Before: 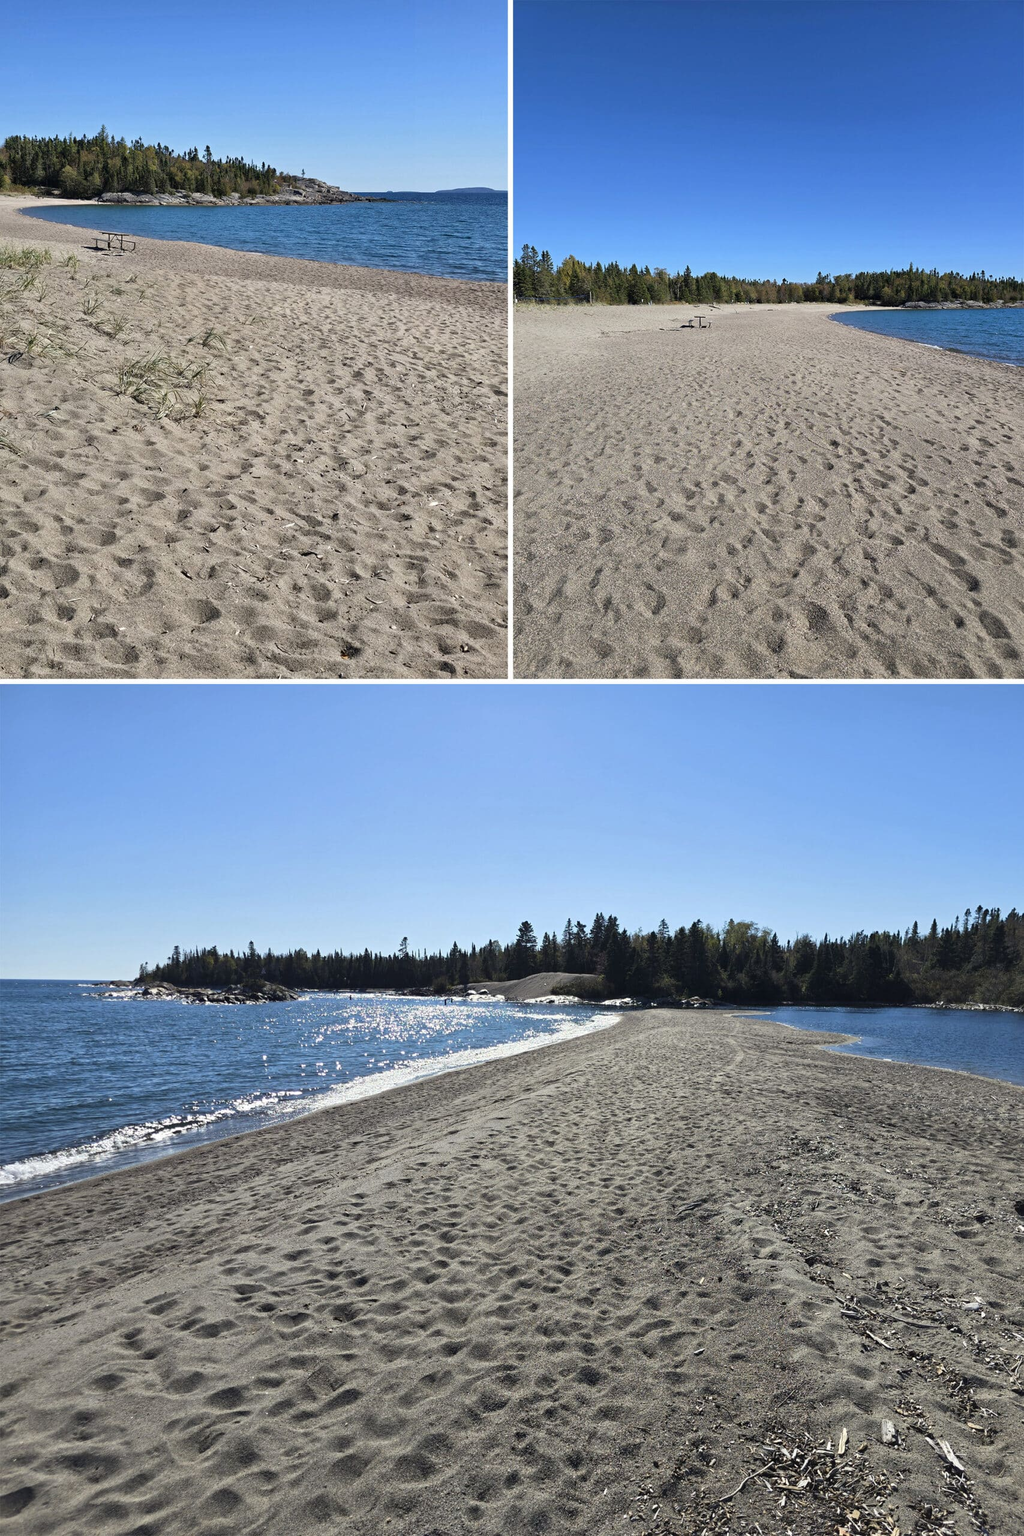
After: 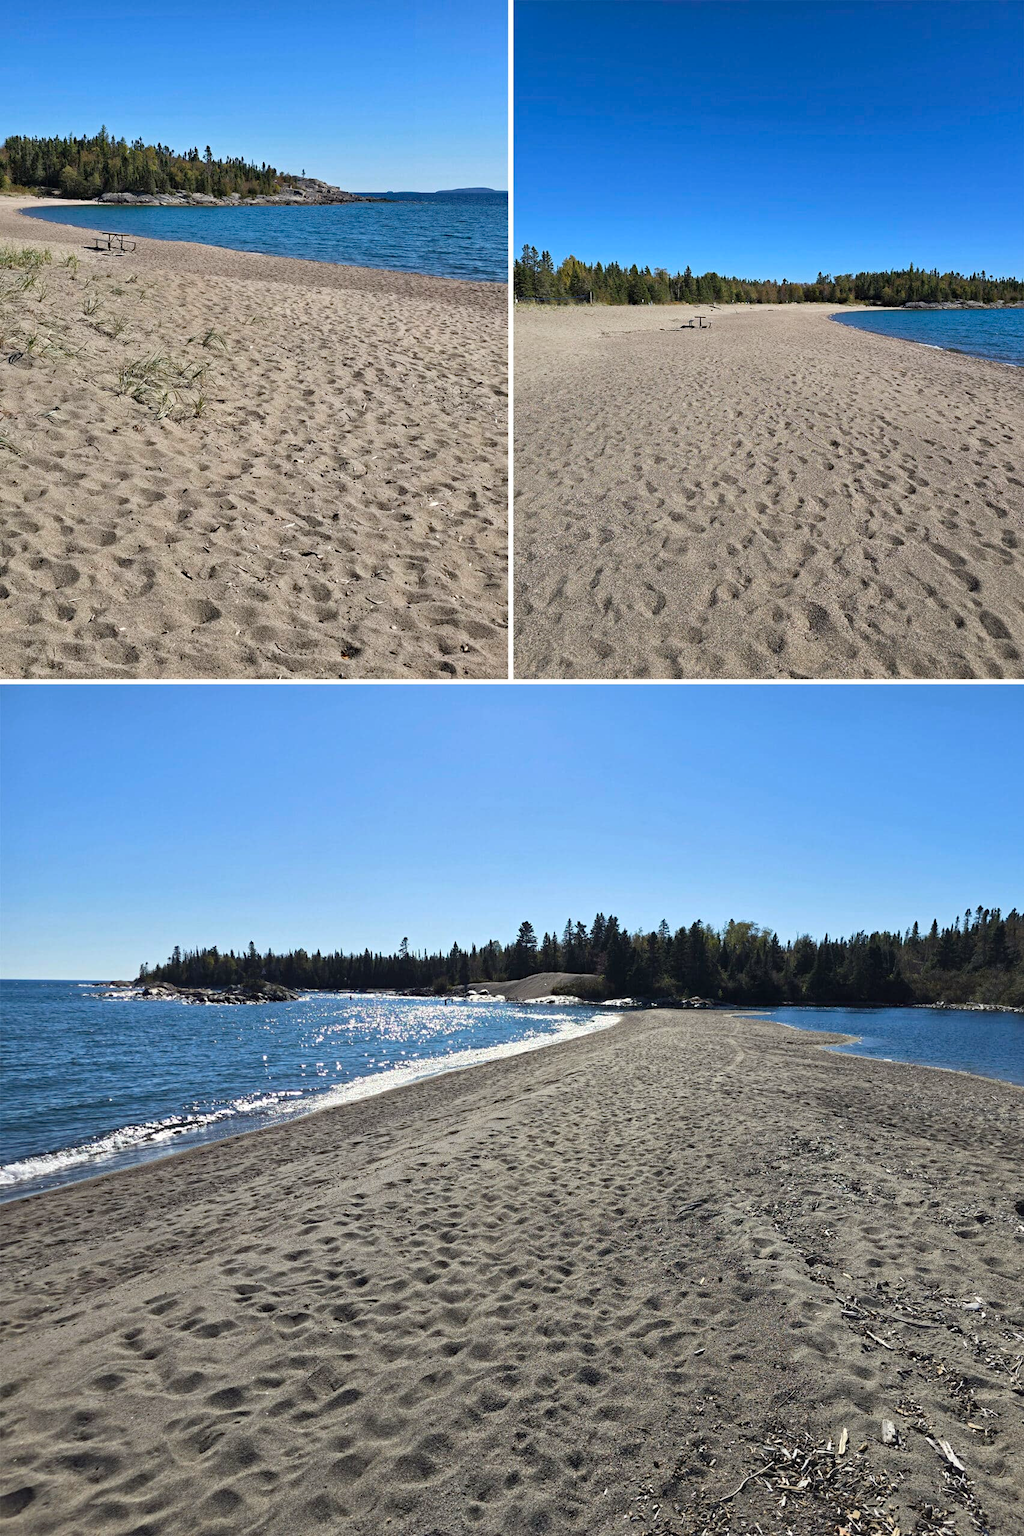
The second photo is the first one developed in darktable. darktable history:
tone equalizer: on, module defaults
white balance: emerald 1
haze removal: compatibility mode true, adaptive false
exposure: compensate highlight preservation false
